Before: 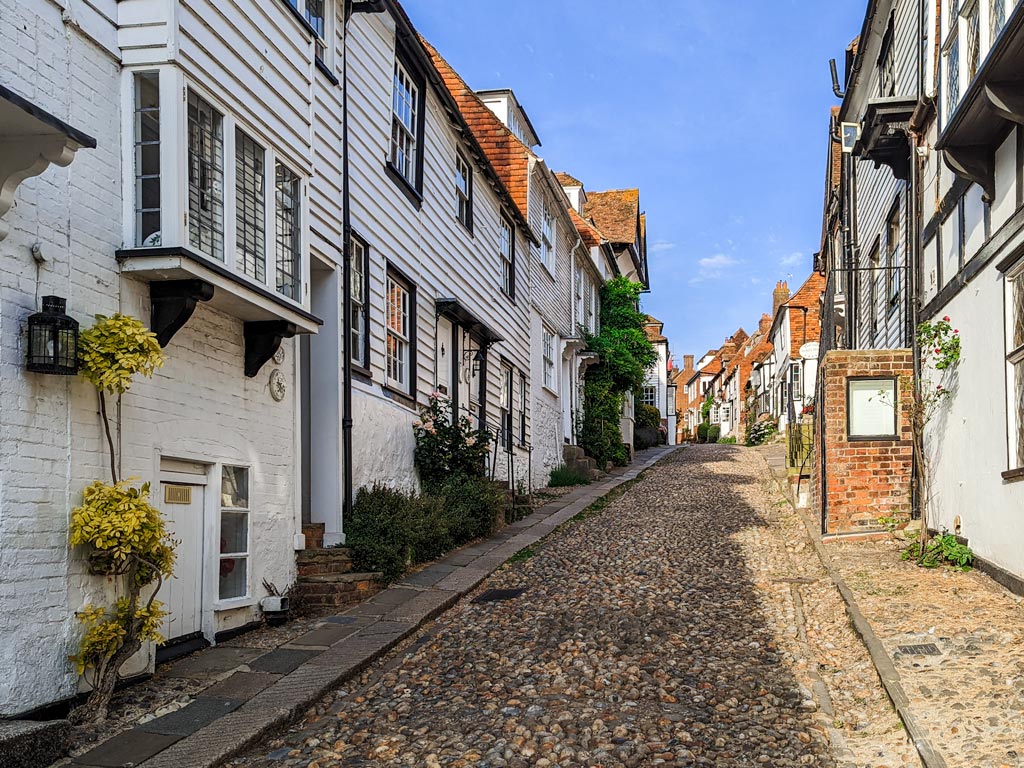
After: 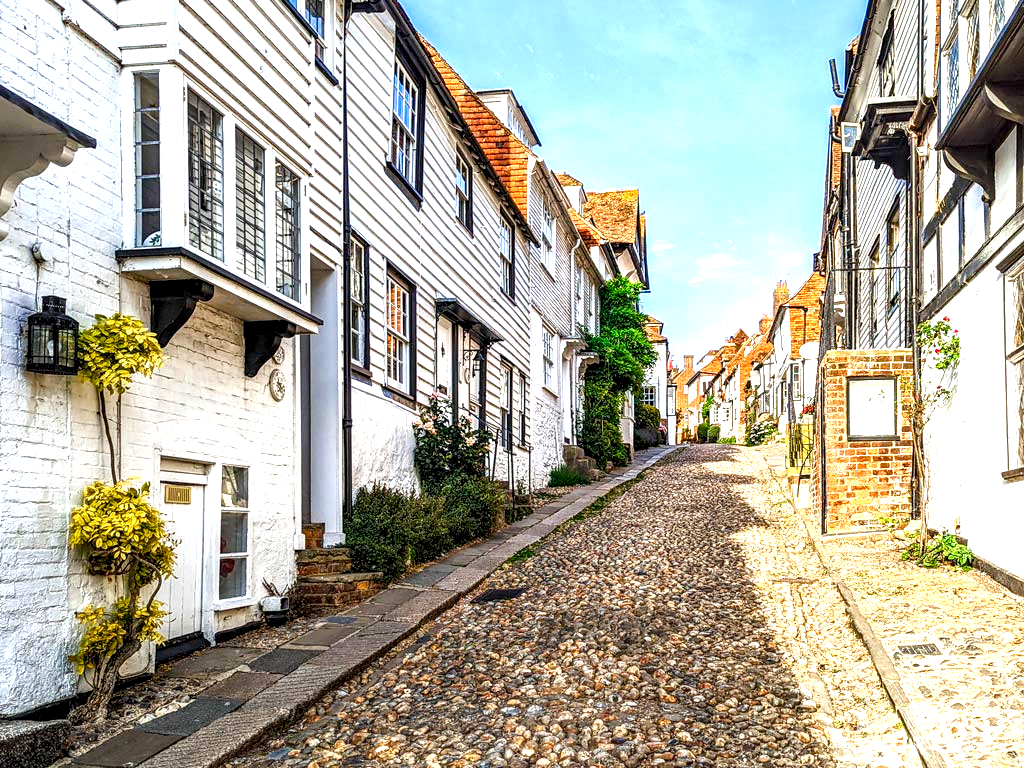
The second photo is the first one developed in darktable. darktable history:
exposure: black level correction 0, exposure 1.2 EV, compensate highlight preservation false
local contrast: highlights 60%, shadows 60%, detail 160%
color balance rgb: perceptual saturation grading › global saturation 20%, perceptual saturation grading › highlights -13.897%, perceptual saturation grading › shadows 49.564%, global vibrance 10.978%
